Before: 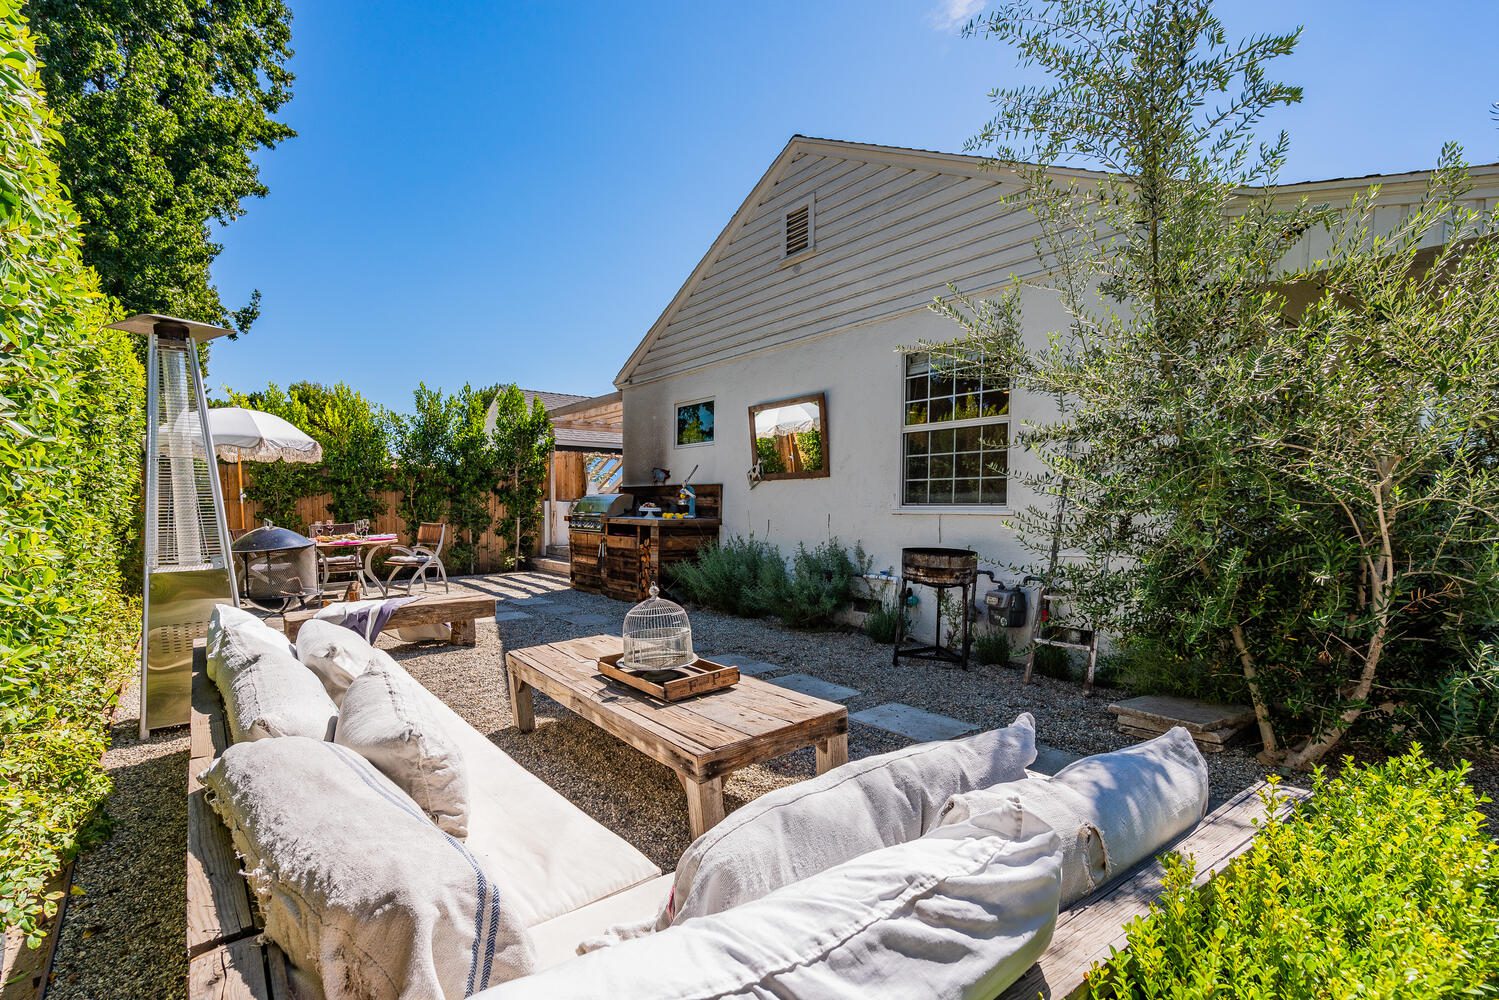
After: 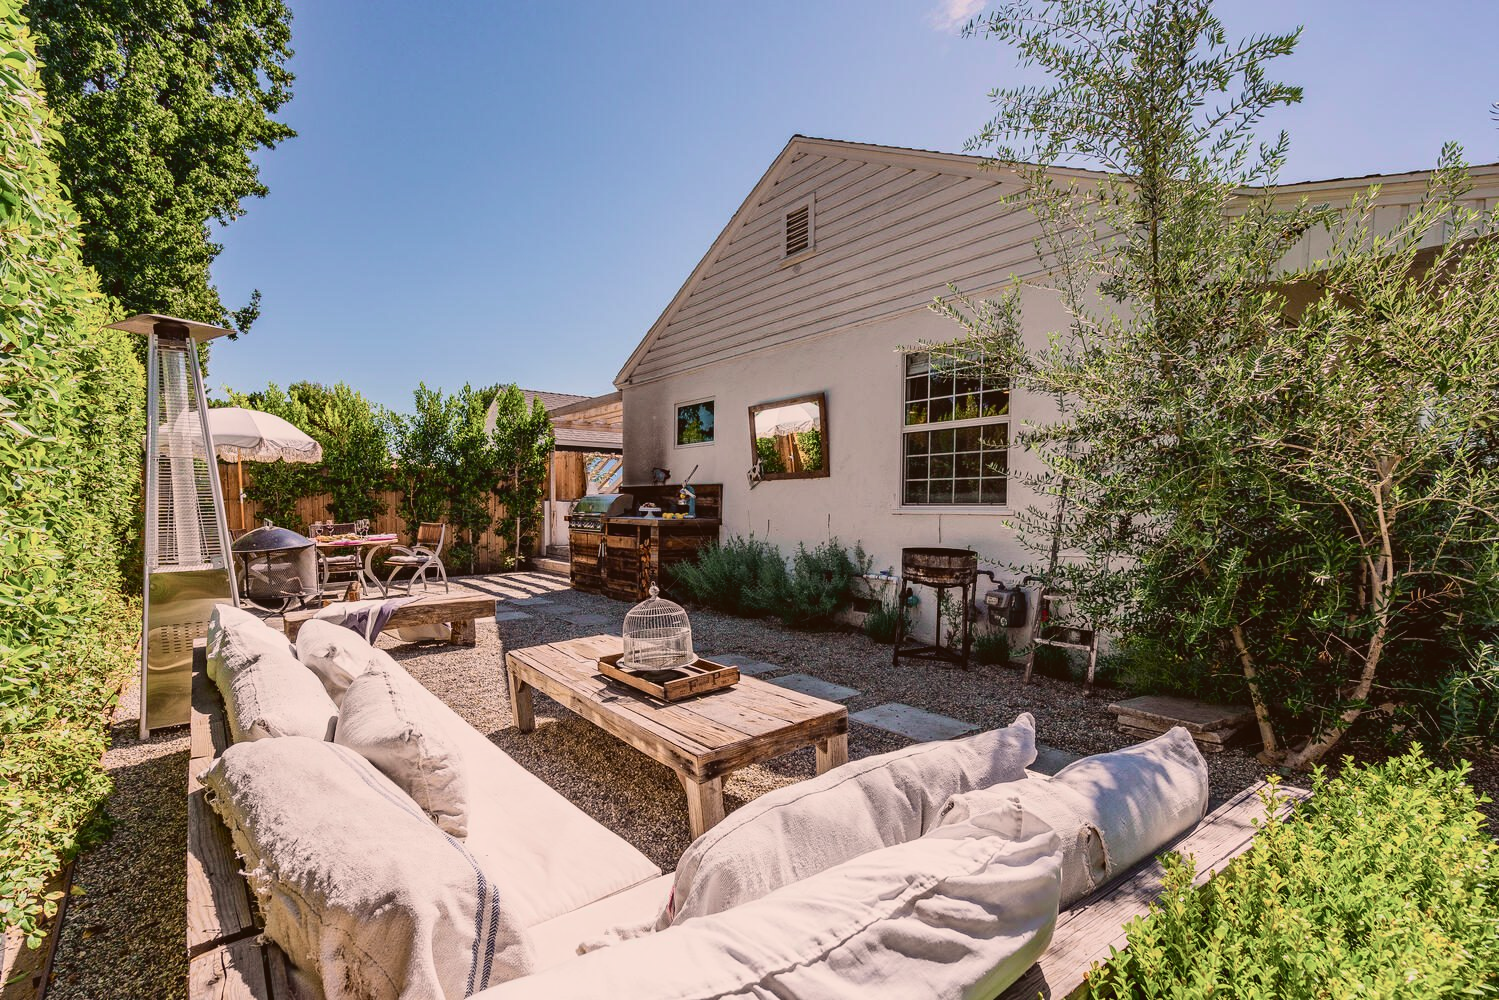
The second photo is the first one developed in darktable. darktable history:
contrast brightness saturation: contrast -0.084, brightness -0.031, saturation -0.112
color correction: highlights a* 10.19, highlights b* 9.63, shadows a* 8.42, shadows b* 7.68, saturation 0.797
tone curve: curves: ch0 [(0, 0.029) (0.099, 0.082) (0.264, 0.253) (0.447, 0.481) (0.678, 0.721) (0.828, 0.857) (0.992, 0.94)]; ch1 [(0, 0) (0.311, 0.266) (0.411, 0.374) (0.481, 0.458) (0.501, 0.499) (0.514, 0.512) (0.575, 0.577) (0.643, 0.648) (0.682, 0.674) (0.802, 0.812) (1, 1)]; ch2 [(0, 0) (0.259, 0.207) (0.323, 0.311) (0.376, 0.353) (0.463, 0.456) (0.498, 0.498) (0.524, 0.512) (0.574, 0.582) (0.648, 0.653) (0.768, 0.728) (1, 1)], color space Lab, independent channels, preserve colors none
